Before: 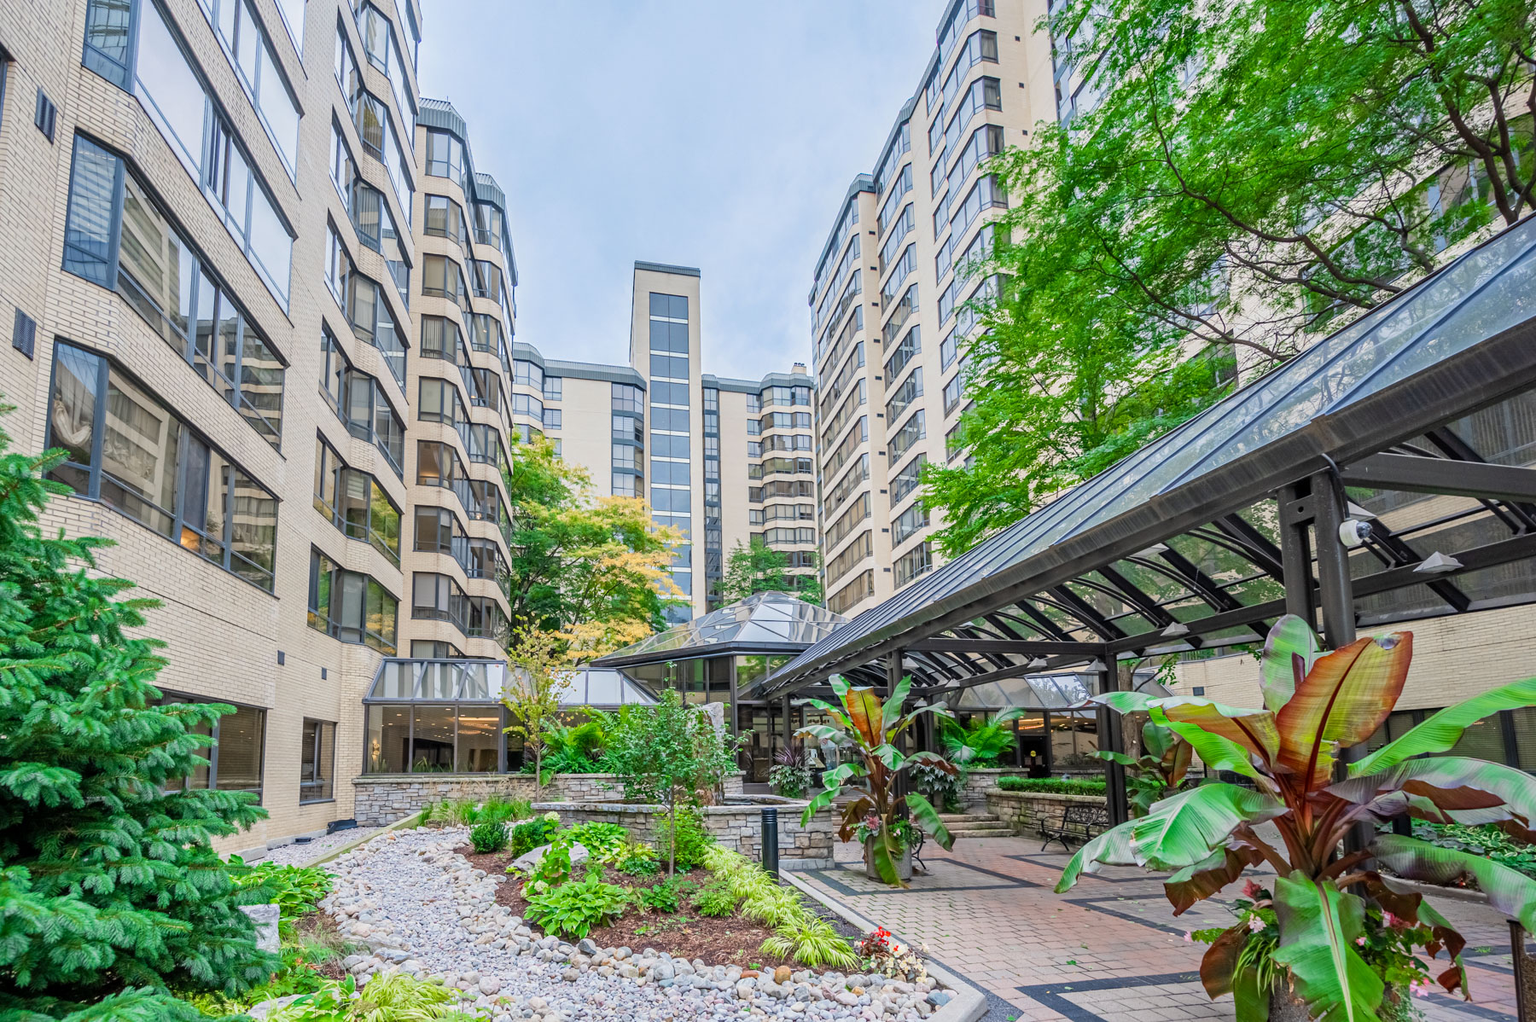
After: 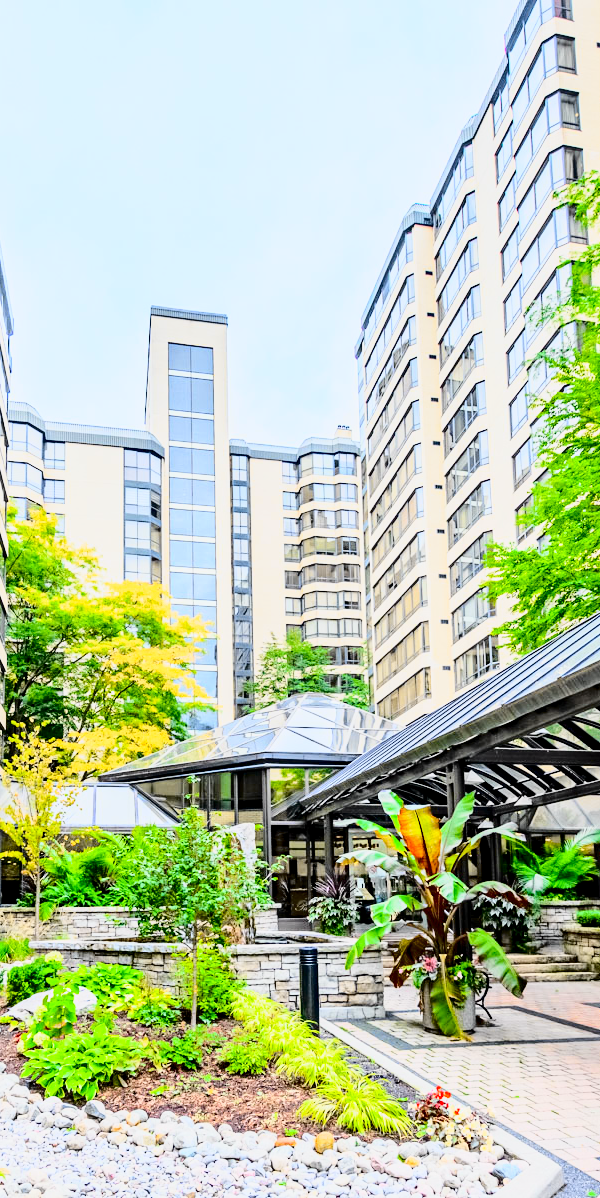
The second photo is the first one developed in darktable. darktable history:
exposure: black level correction 0.014, compensate highlight preservation false
crop: left 32.977%, right 33.663%
tone curve: curves: ch0 [(0, 0) (0.136, 0.084) (0.346, 0.366) (0.489, 0.559) (0.66, 0.748) (0.849, 0.902) (1, 0.974)]; ch1 [(0, 0) (0.353, 0.344) (0.45, 0.46) (0.498, 0.498) (0.521, 0.512) (0.563, 0.559) (0.592, 0.605) (0.641, 0.673) (1, 1)]; ch2 [(0, 0) (0.333, 0.346) (0.375, 0.375) (0.424, 0.43) (0.476, 0.492) (0.502, 0.502) (0.524, 0.531) (0.579, 0.61) (0.612, 0.644) (0.641, 0.722) (1, 1)], color space Lab, independent channels, preserve colors none
base curve: curves: ch0 [(0, 0) (0.028, 0.03) (0.121, 0.232) (0.46, 0.748) (0.859, 0.968) (1, 1)]
